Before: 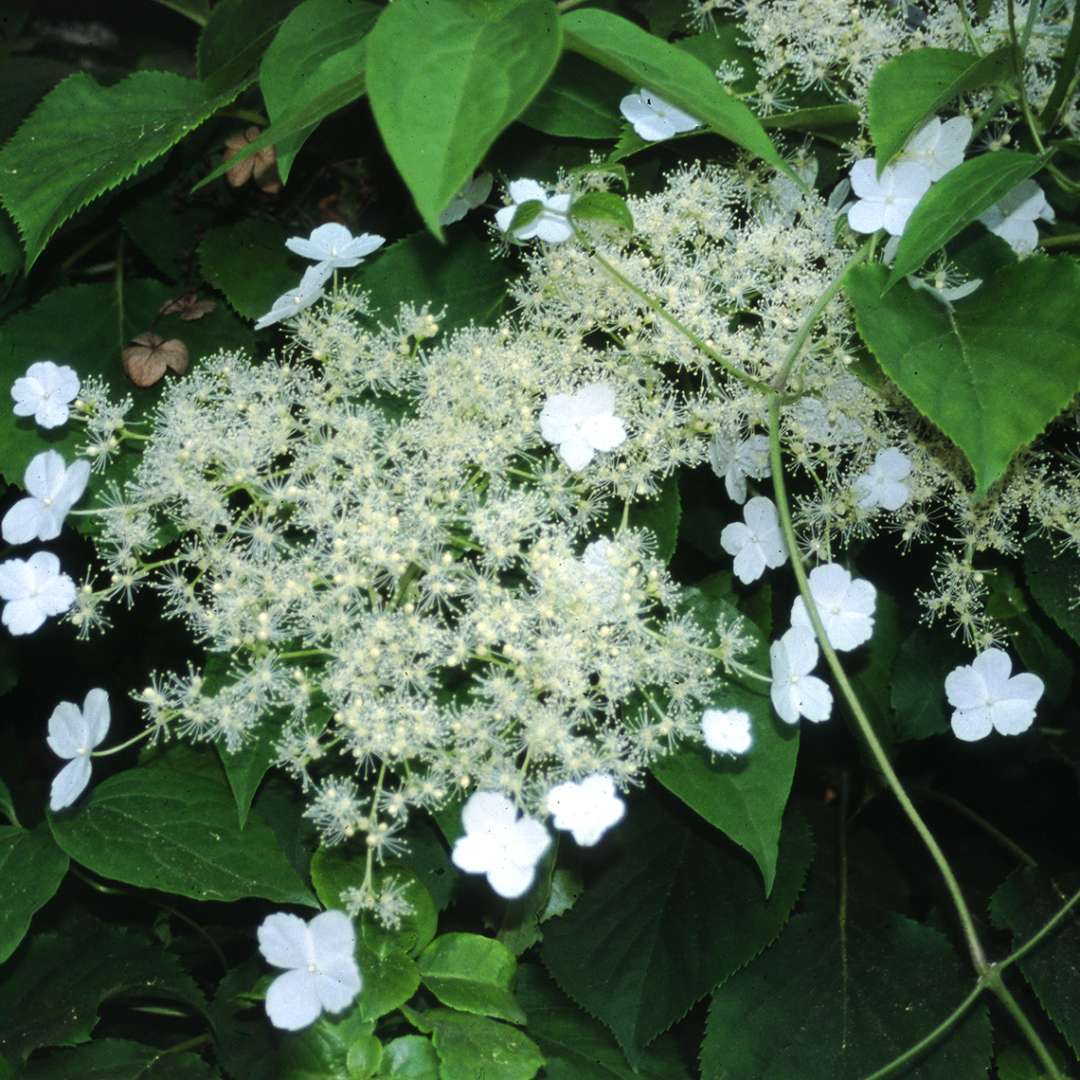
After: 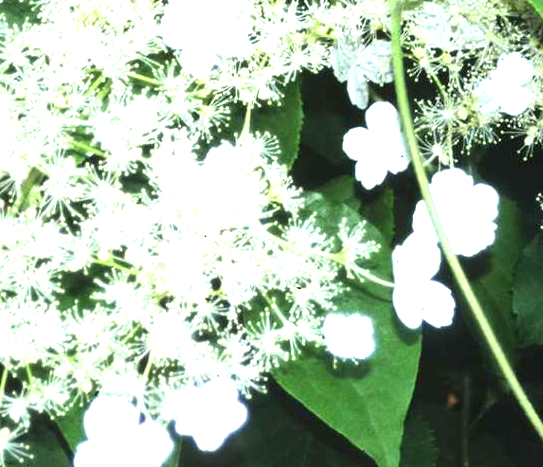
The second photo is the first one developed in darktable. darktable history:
exposure: black level correction 0, exposure 1.45 EV, compensate exposure bias true, compensate highlight preservation false
crop: left 35.03%, top 36.625%, right 14.663%, bottom 20.057%
